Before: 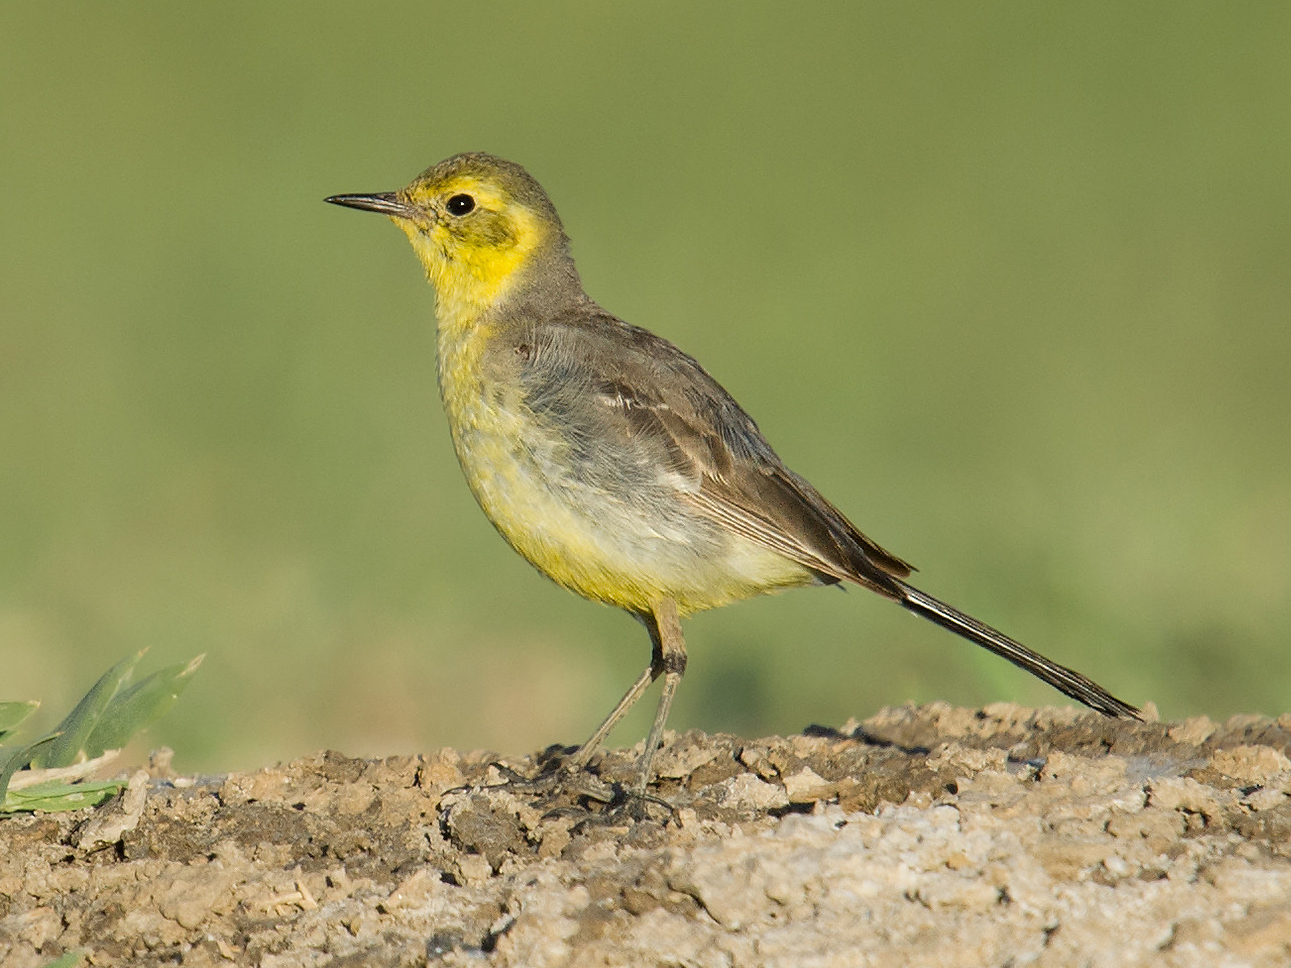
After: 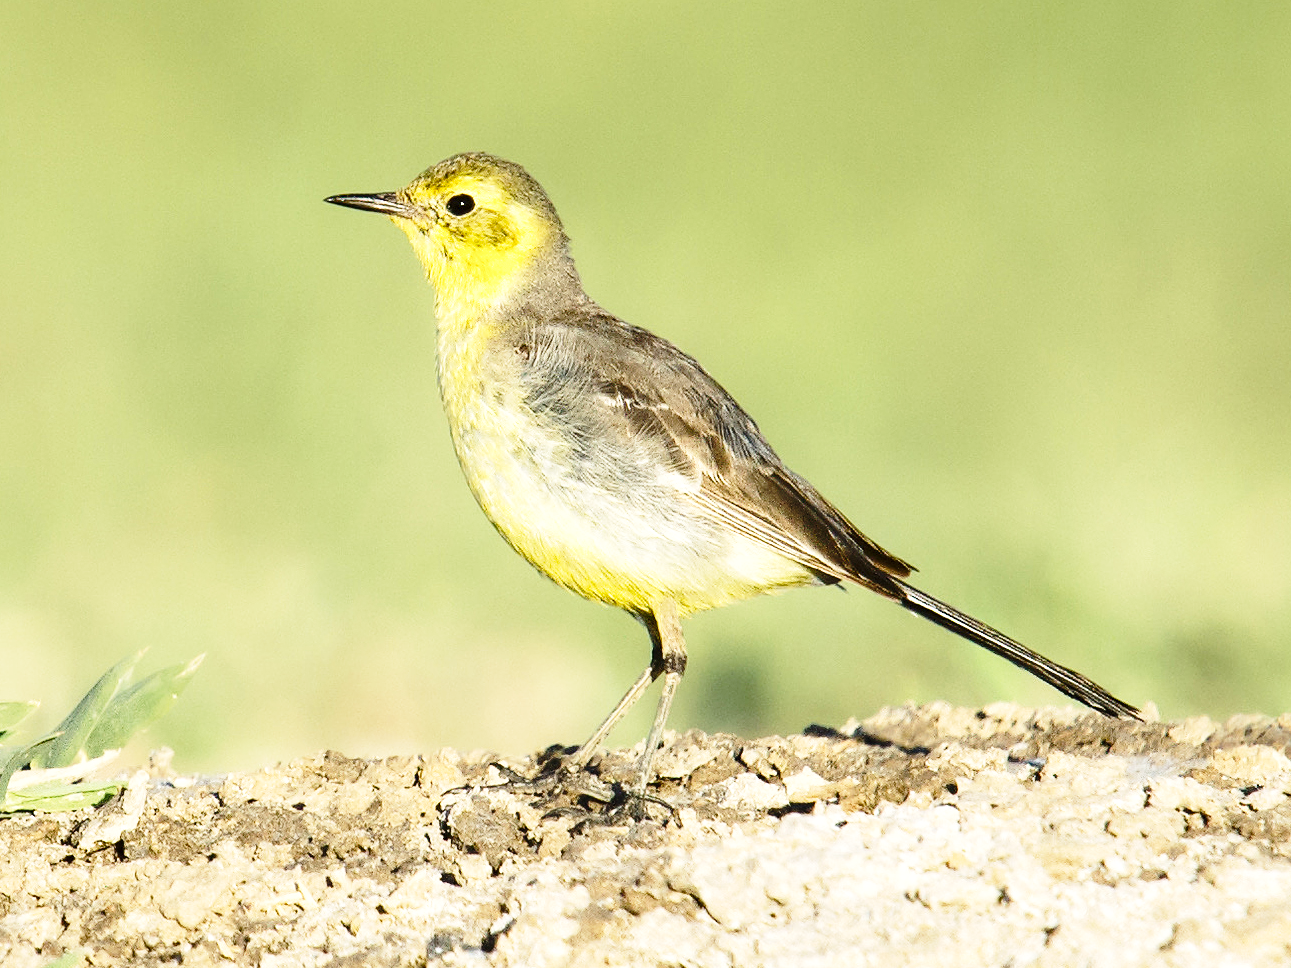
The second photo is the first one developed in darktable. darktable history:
base curve: curves: ch0 [(0, 0) (0.028, 0.03) (0.121, 0.232) (0.46, 0.748) (0.859, 0.968) (1, 1)], preserve colors none
shadows and highlights: shadows 29.8, highlights -30.25, low approximation 0.01, soften with gaussian
tone equalizer: -8 EV 0.001 EV, -7 EV -0.002 EV, -6 EV 0.004 EV, -5 EV -0.026 EV, -4 EV -0.095 EV, -3 EV -0.184 EV, -2 EV 0.253 EV, -1 EV 0.706 EV, +0 EV 0.47 EV
